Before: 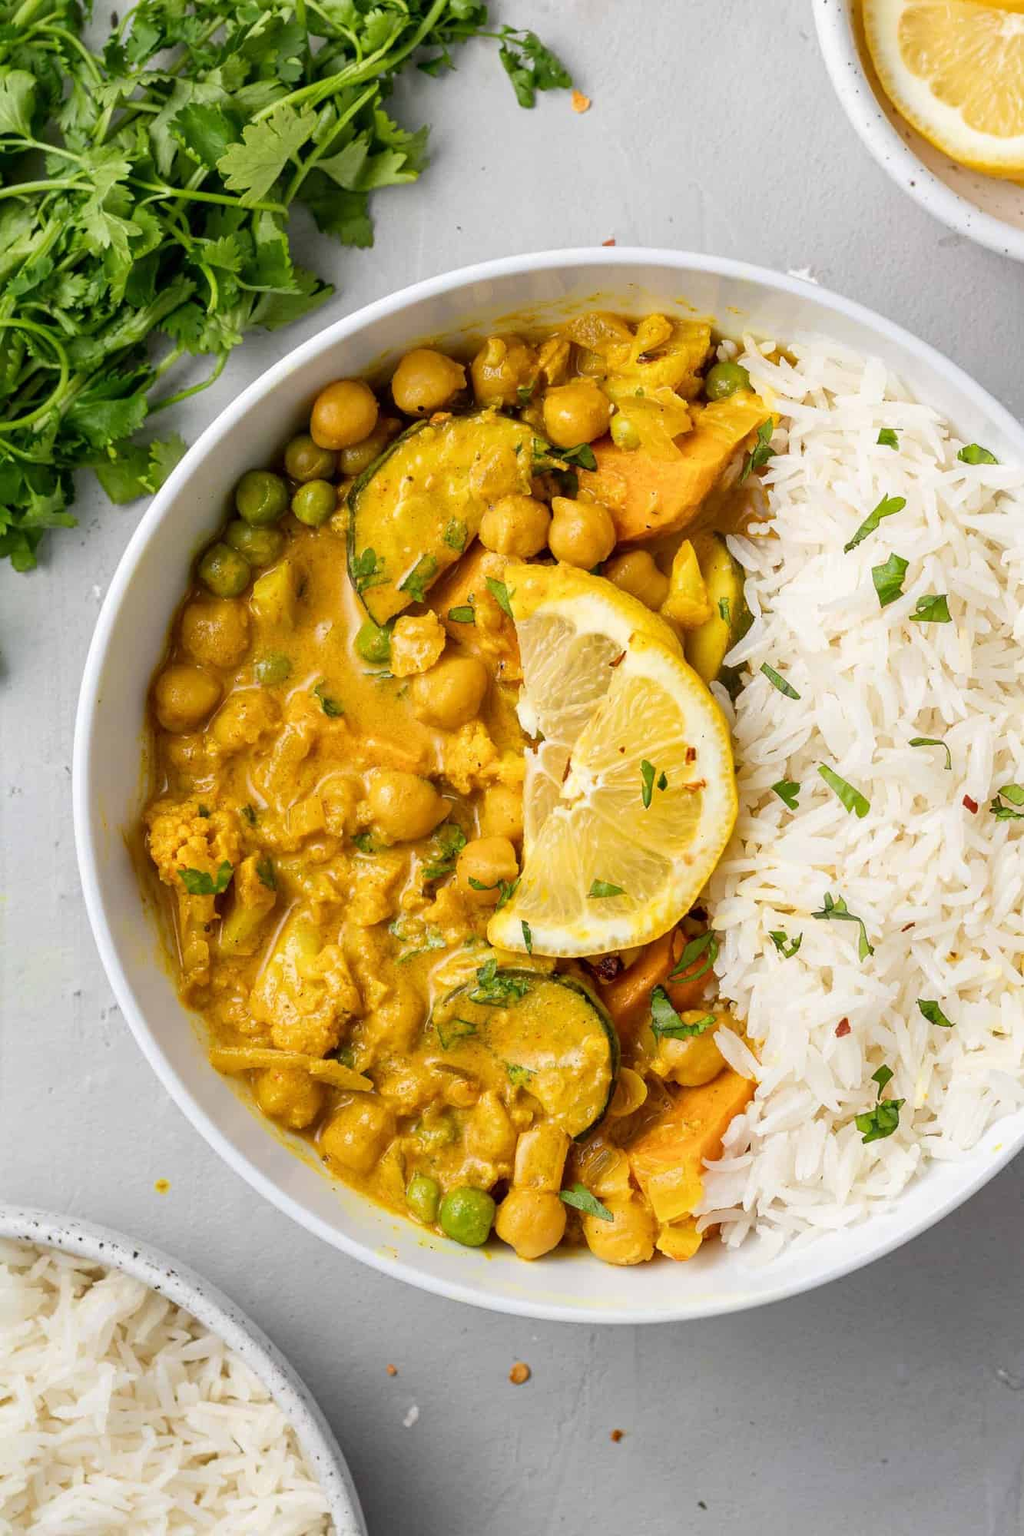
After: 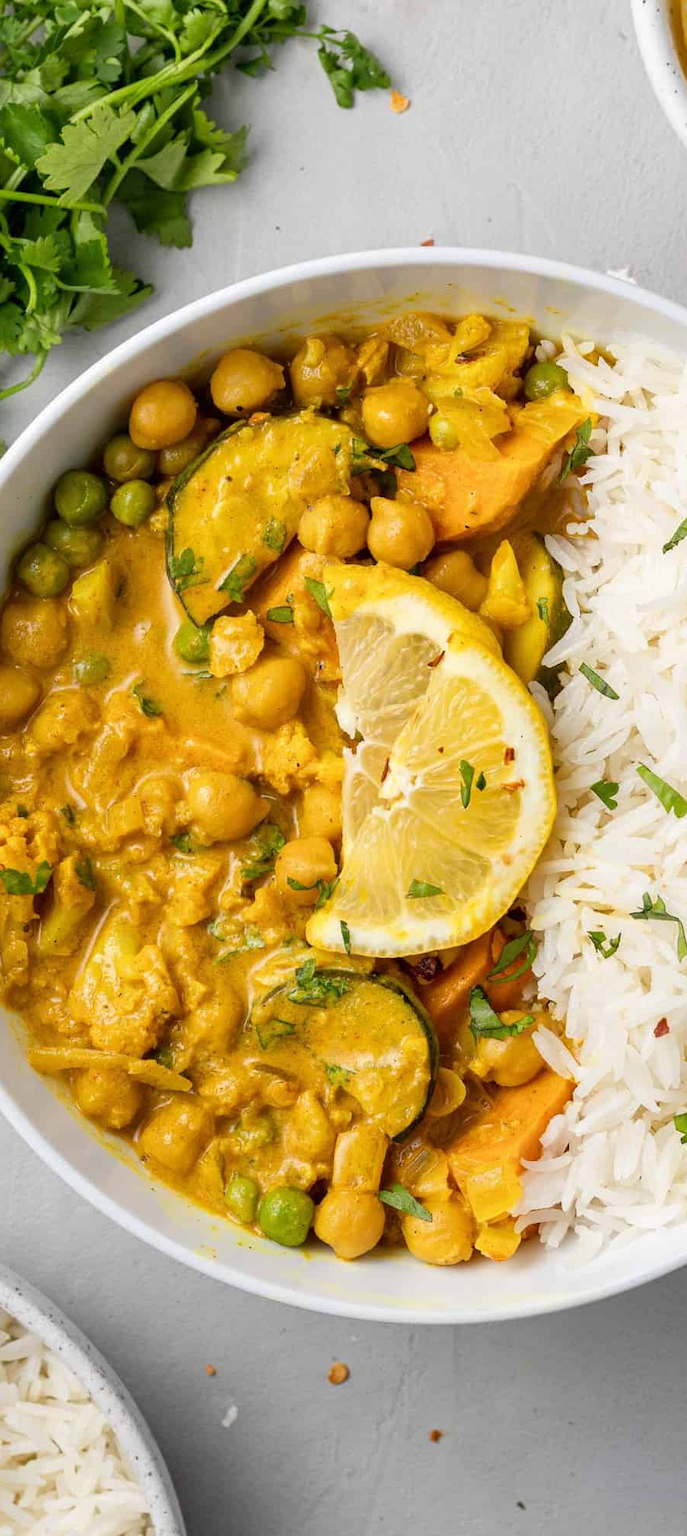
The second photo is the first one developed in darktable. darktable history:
crop and rotate: left 17.72%, right 15.088%
